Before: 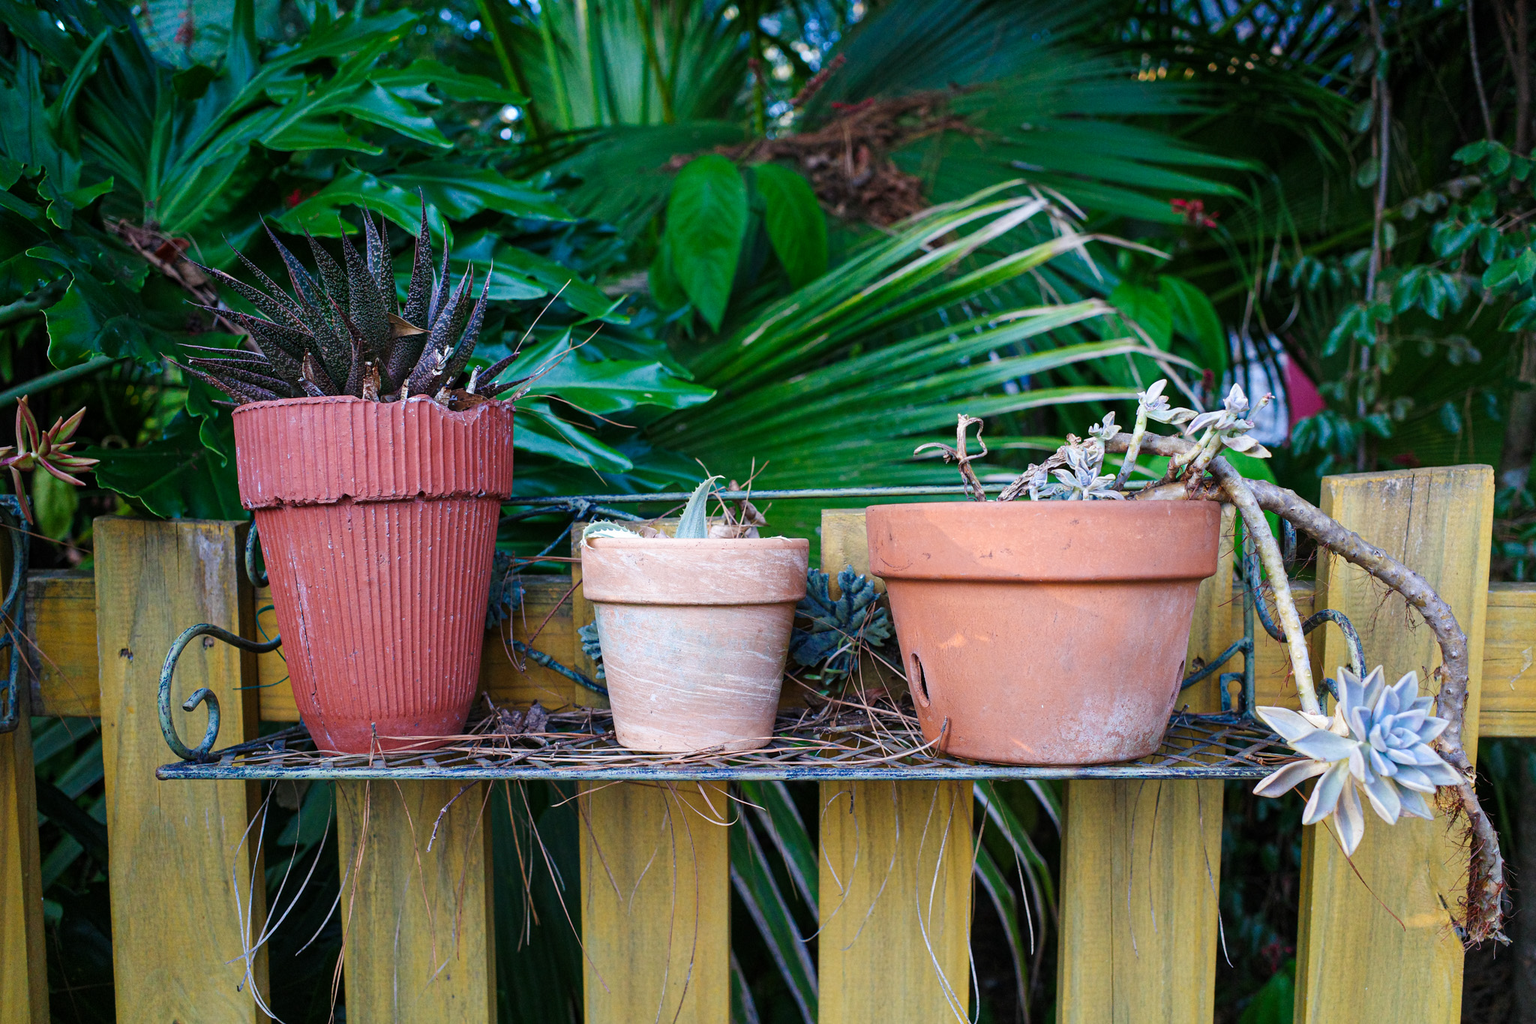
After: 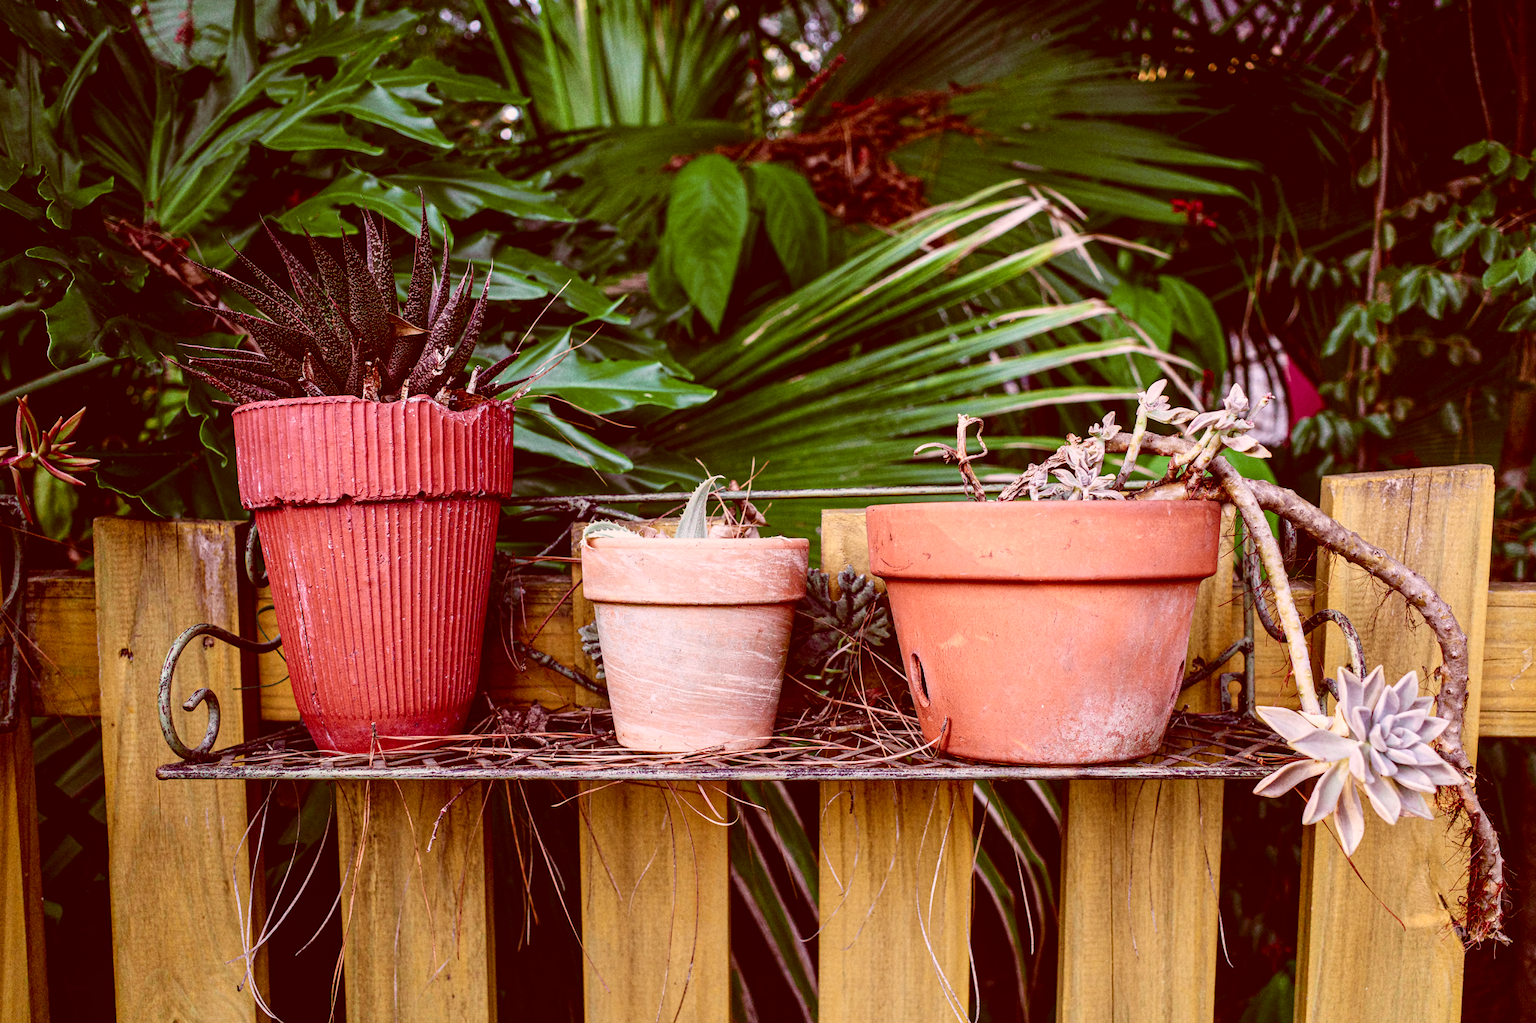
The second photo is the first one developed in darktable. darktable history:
color correction: highlights a* 9.03, highlights b* 8.71, shadows a* 40, shadows b* 40, saturation 0.8
local contrast: on, module defaults
tone curve: curves: ch0 [(0, 0.011) (0.053, 0.026) (0.174, 0.115) (0.416, 0.417) (0.697, 0.758) (0.852, 0.902) (0.991, 0.981)]; ch1 [(0, 0) (0.264, 0.22) (0.407, 0.373) (0.463, 0.457) (0.492, 0.5) (0.512, 0.511) (0.54, 0.543) (0.585, 0.617) (0.659, 0.686) (0.78, 0.8) (1, 1)]; ch2 [(0, 0) (0.438, 0.449) (0.473, 0.469) (0.503, 0.5) (0.523, 0.534) (0.562, 0.591) (0.612, 0.627) (0.701, 0.707) (1, 1)], color space Lab, independent channels, preserve colors none
